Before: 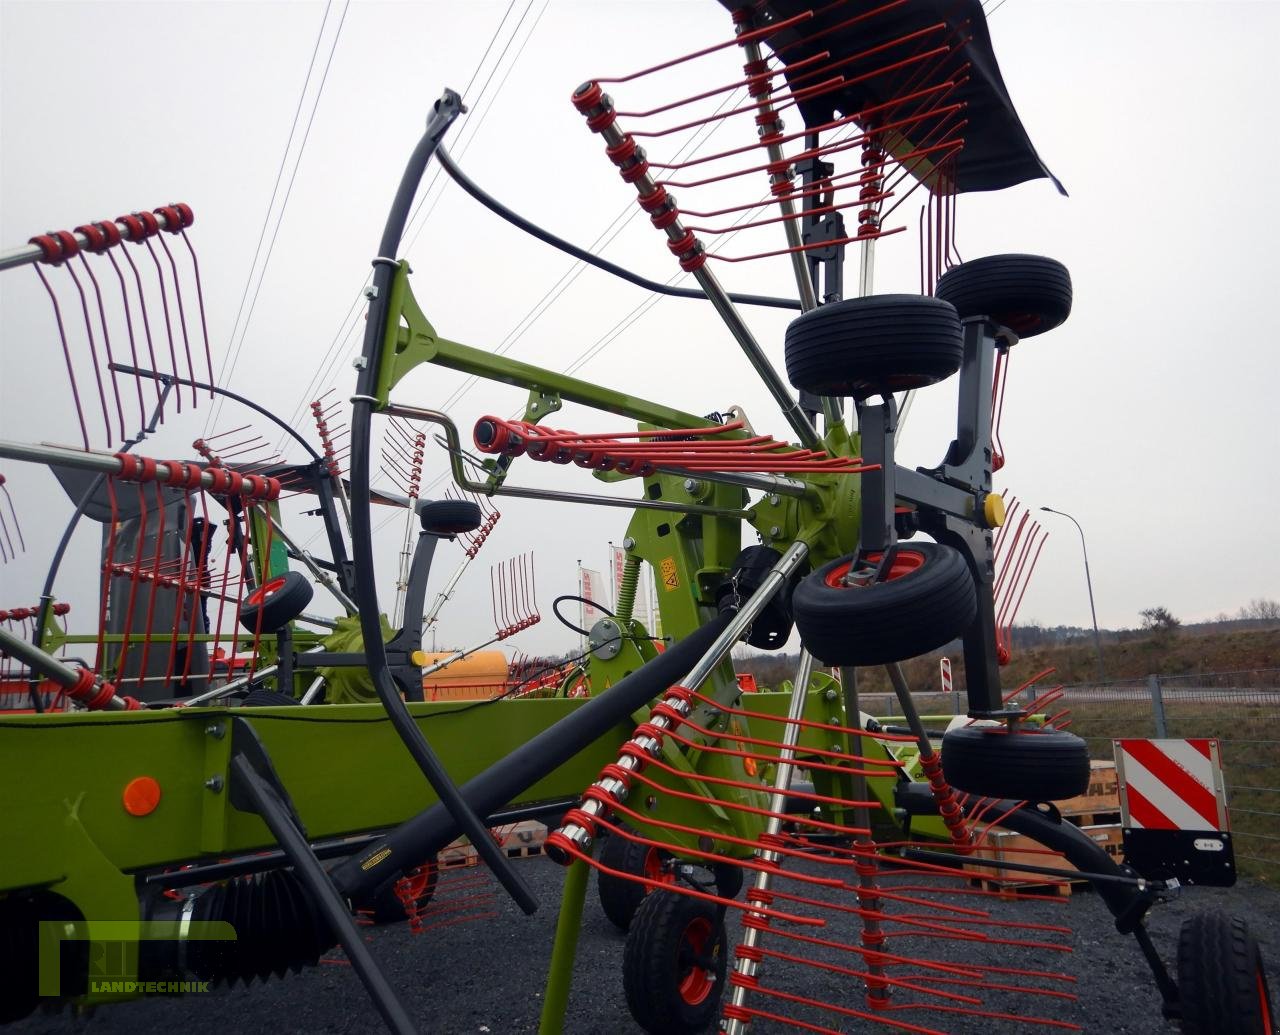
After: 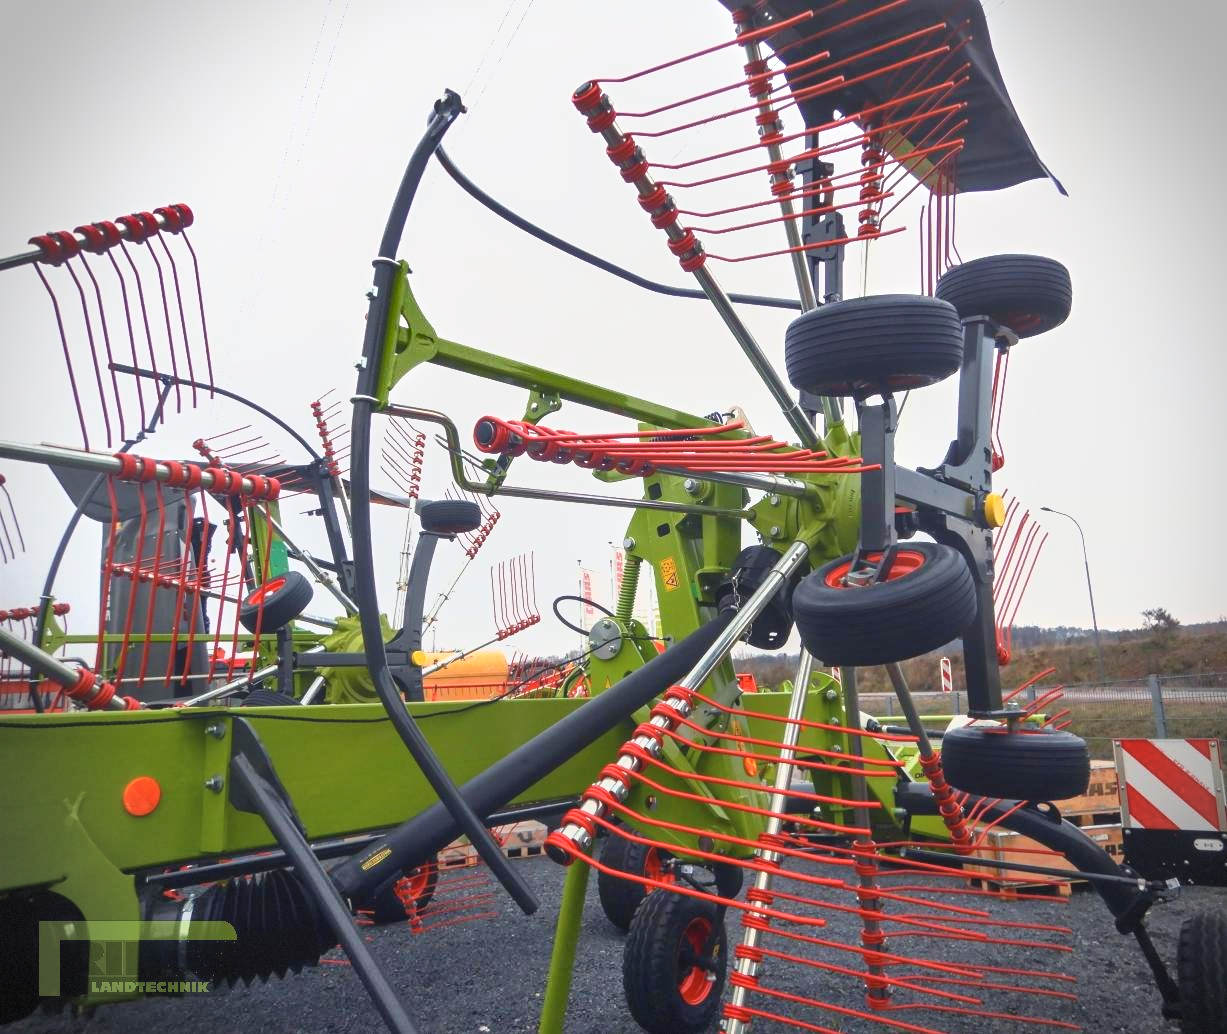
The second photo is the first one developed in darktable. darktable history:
crop: right 4.126%, bottom 0.031%
exposure: black level correction 0, exposure 1 EV, compensate exposure bias true, compensate highlight preservation false
shadows and highlights: low approximation 0.01, soften with gaussian
vignetting: dithering 8-bit output, unbound false
local contrast: highlights 48%, shadows 0%, detail 100%
